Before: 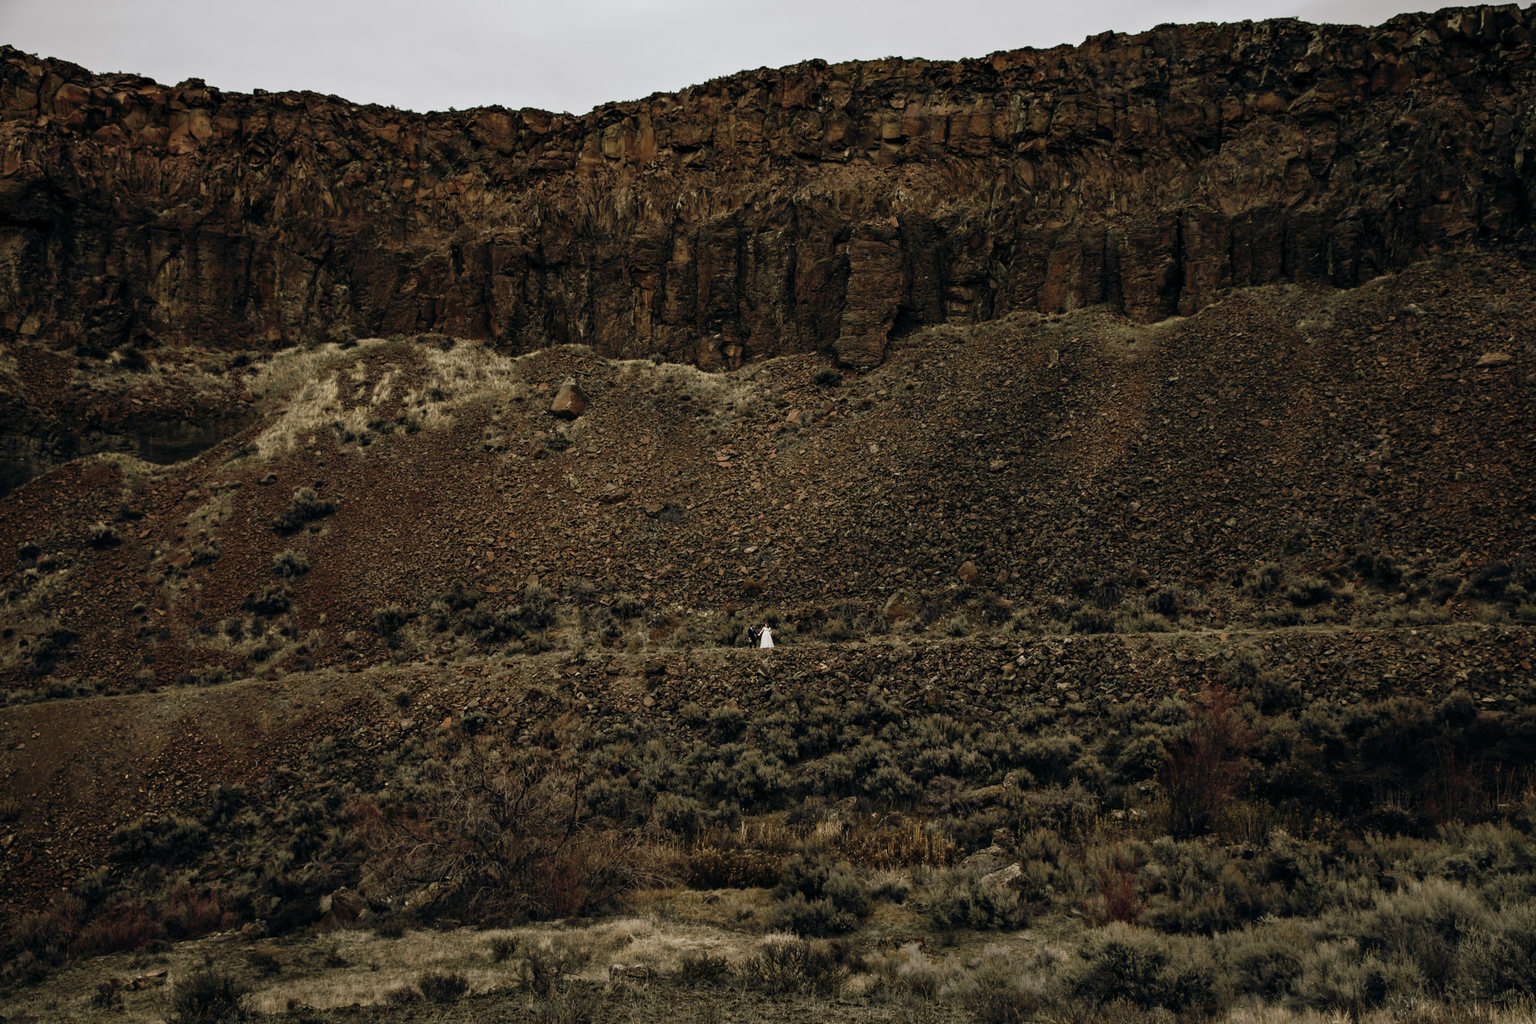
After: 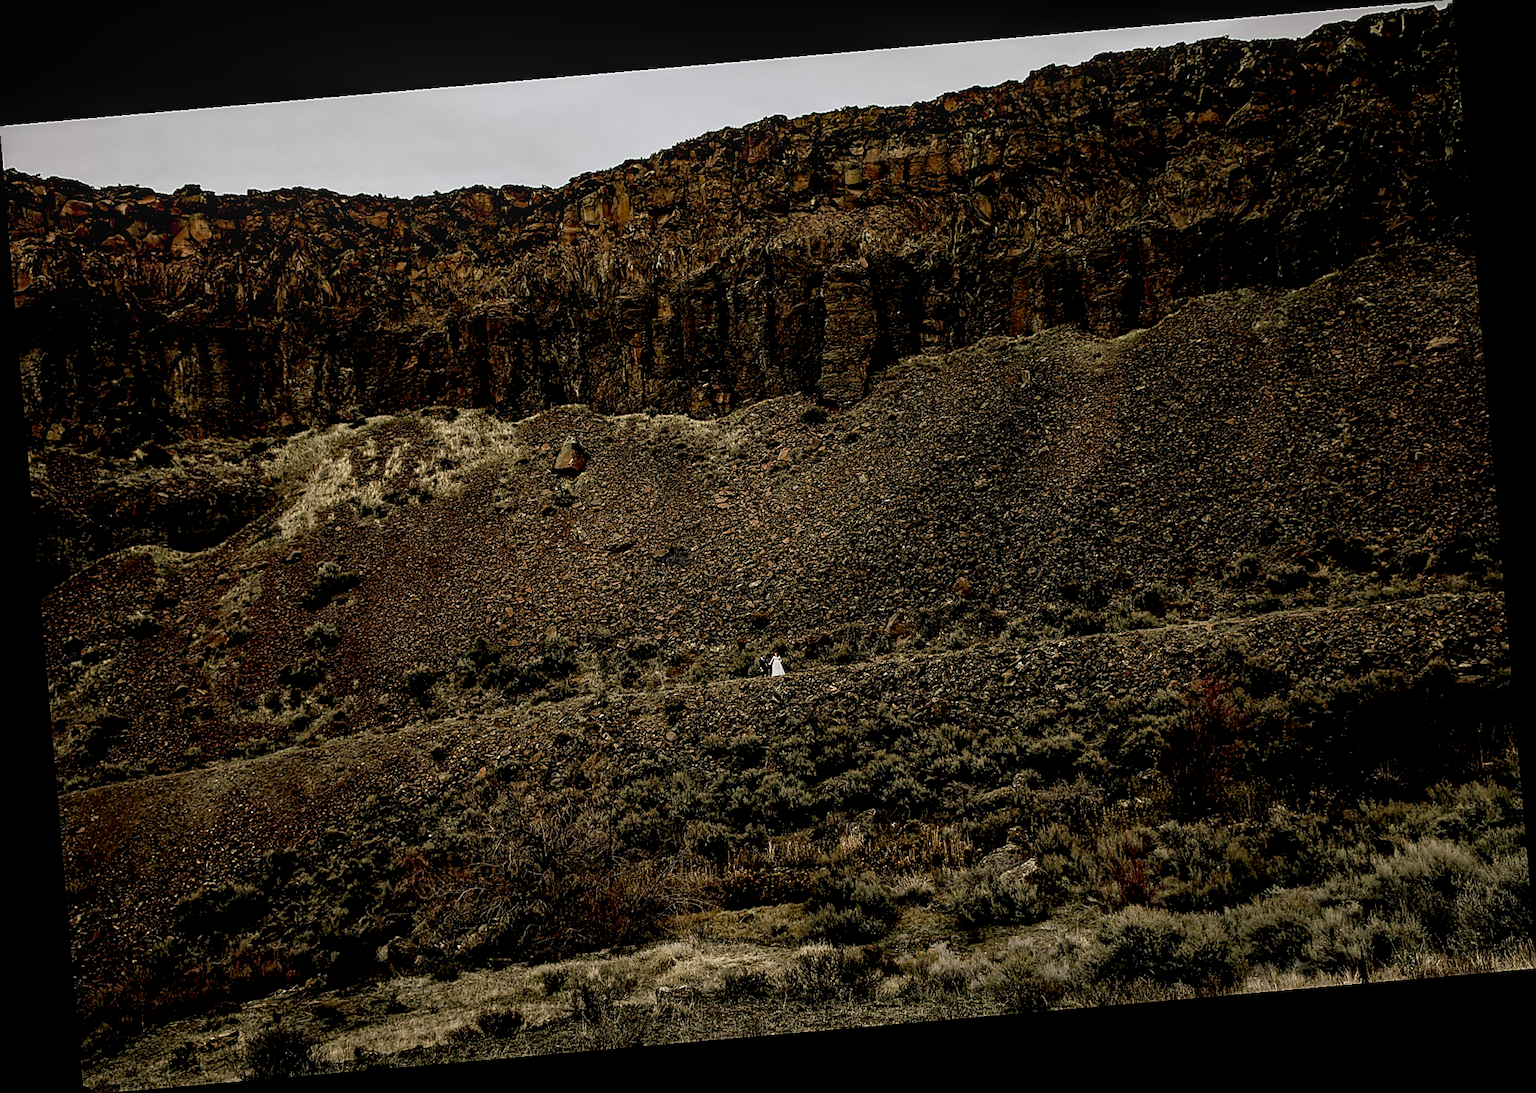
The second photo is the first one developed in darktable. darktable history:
rotate and perspective: rotation -4.98°, automatic cropping off
base curve: curves: ch0 [(0.017, 0) (0.425, 0.441) (0.844, 0.933) (1, 1)], preserve colors none
sharpen: radius 1.4, amount 1.25, threshold 0.7
local contrast: on, module defaults
